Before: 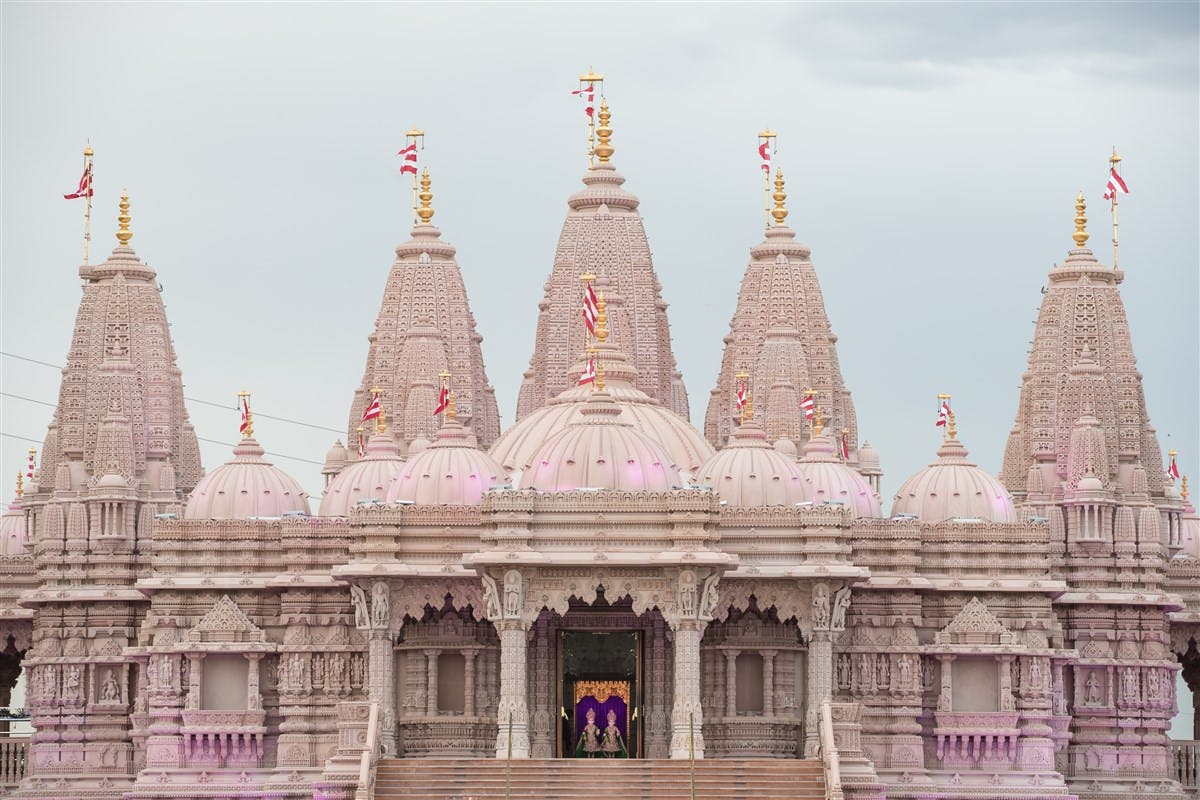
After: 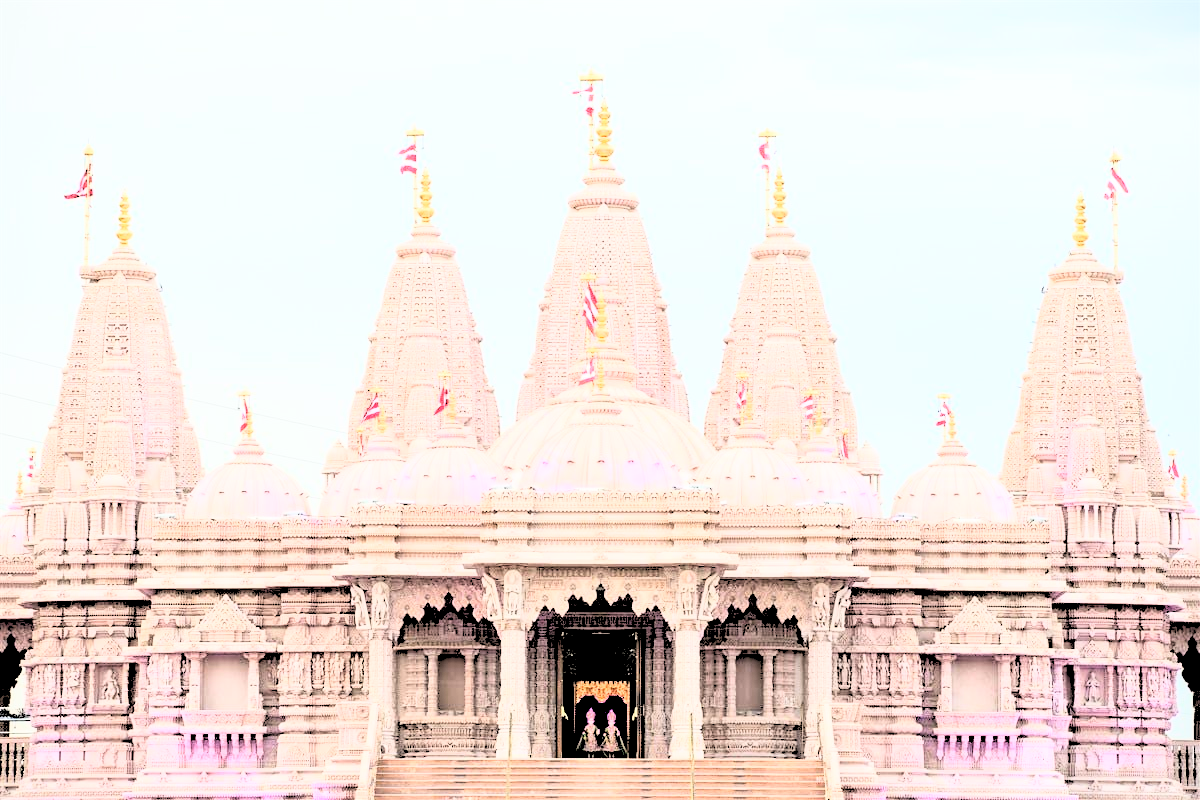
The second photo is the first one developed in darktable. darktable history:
rgb curve: curves: ch0 [(0, 0) (0.21, 0.15) (0.24, 0.21) (0.5, 0.75) (0.75, 0.96) (0.89, 0.99) (1, 1)]; ch1 [(0, 0.02) (0.21, 0.13) (0.25, 0.2) (0.5, 0.67) (0.75, 0.9) (0.89, 0.97) (1, 1)]; ch2 [(0, 0.02) (0.21, 0.13) (0.25, 0.2) (0.5, 0.67) (0.75, 0.9) (0.89, 0.97) (1, 1)], compensate middle gray true
rgb levels: levels [[0.027, 0.429, 0.996], [0, 0.5, 1], [0, 0.5, 1]]
